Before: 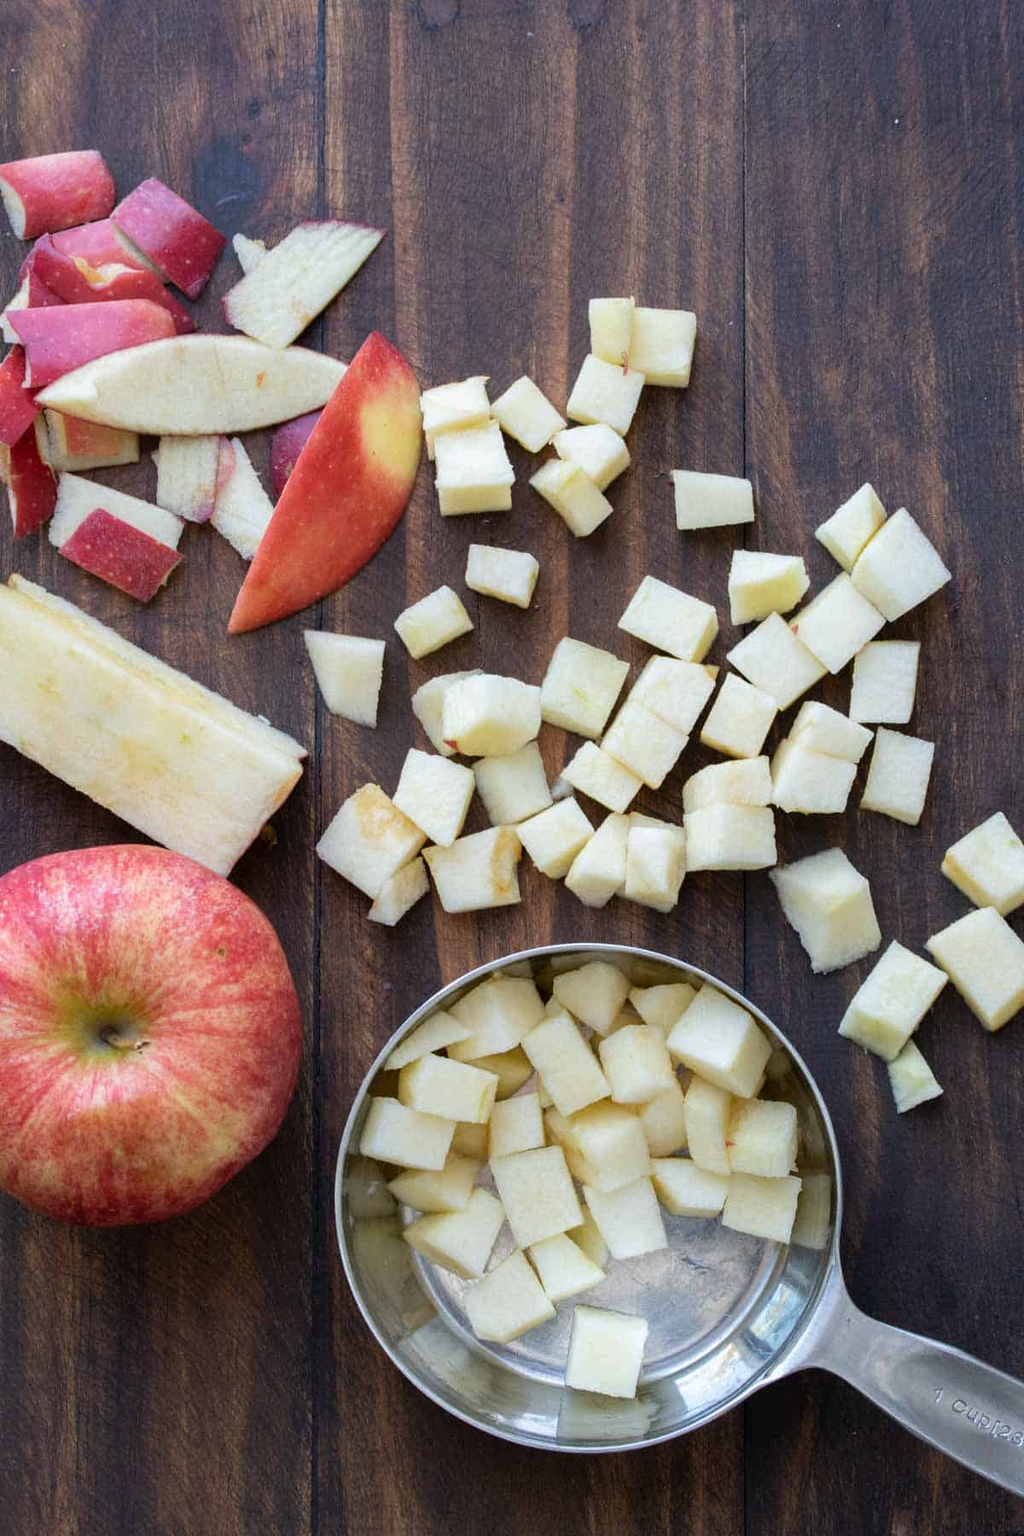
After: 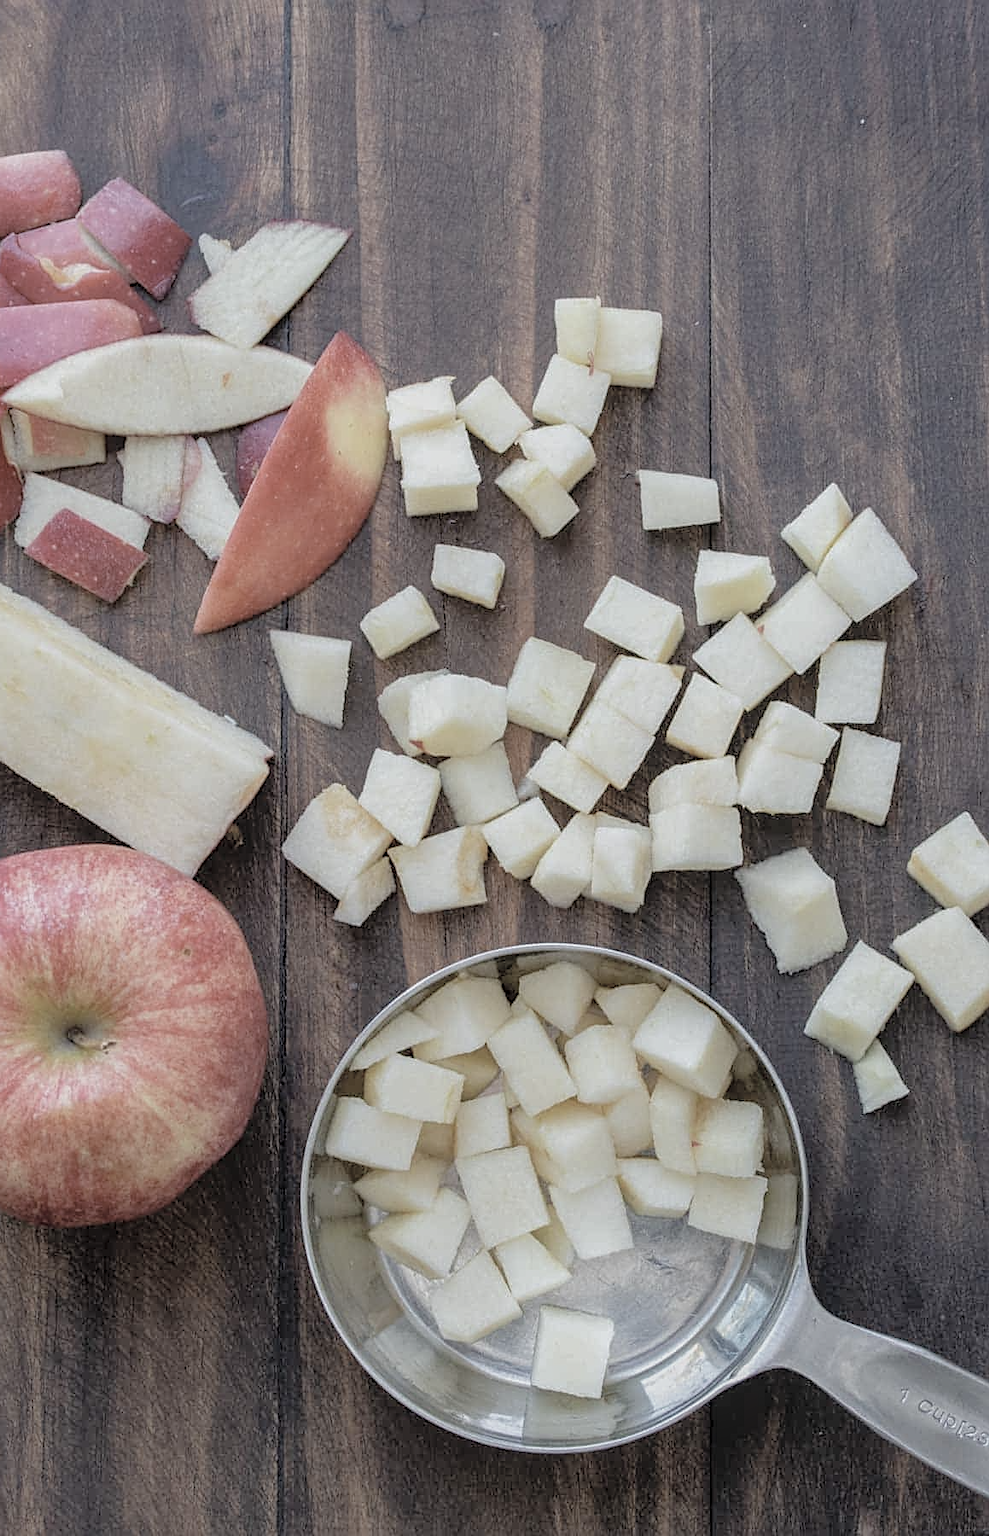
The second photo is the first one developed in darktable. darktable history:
exposure: exposure -0.208 EV, compensate highlight preservation false
crop and rotate: left 3.393%
contrast brightness saturation: brightness 0.187, saturation -0.492
sharpen: on, module defaults
tone equalizer: -8 EV 0.225 EV, -7 EV 0.378 EV, -6 EV 0.417 EV, -5 EV 0.268 EV, -3 EV -0.283 EV, -2 EV -0.443 EV, -1 EV -0.425 EV, +0 EV -0.273 EV, edges refinement/feathering 500, mask exposure compensation -1.57 EV, preserve details no
local contrast: on, module defaults
